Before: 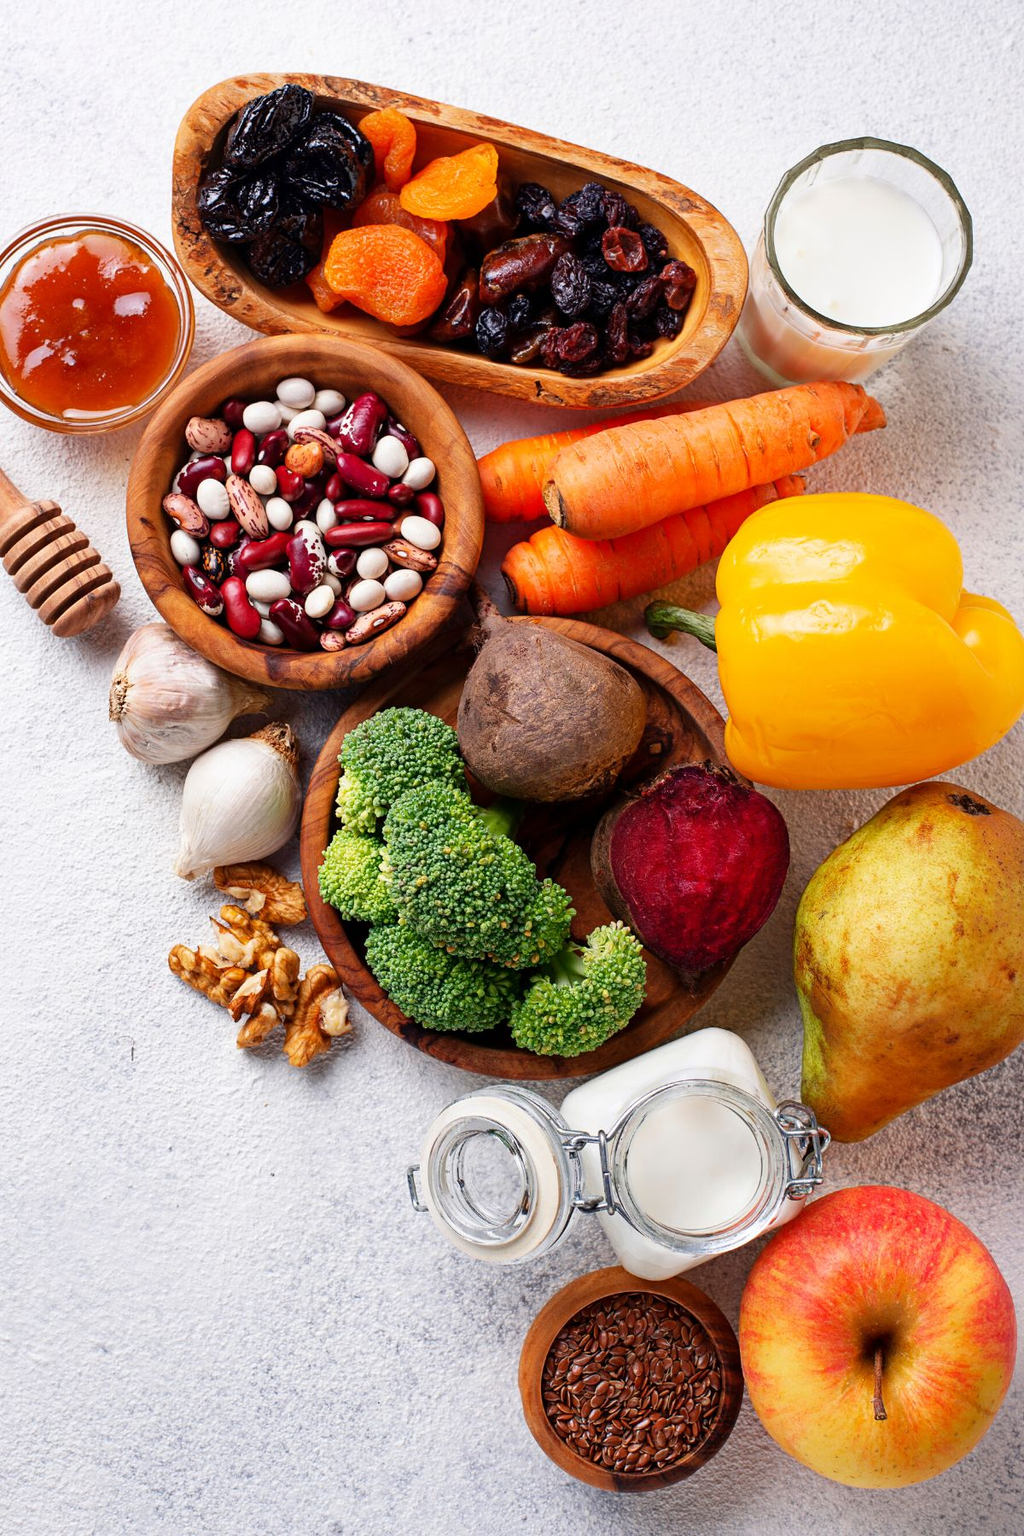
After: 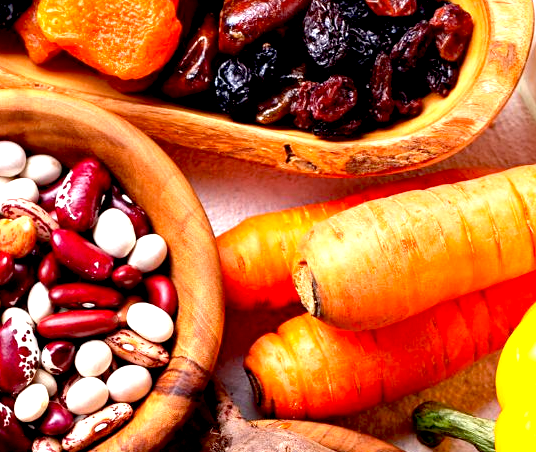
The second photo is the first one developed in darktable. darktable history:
crop: left 28.64%, top 16.832%, right 26.637%, bottom 58.055%
exposure: black level correction 0.01, exposure 1 EV, compensate highlight preservation false
